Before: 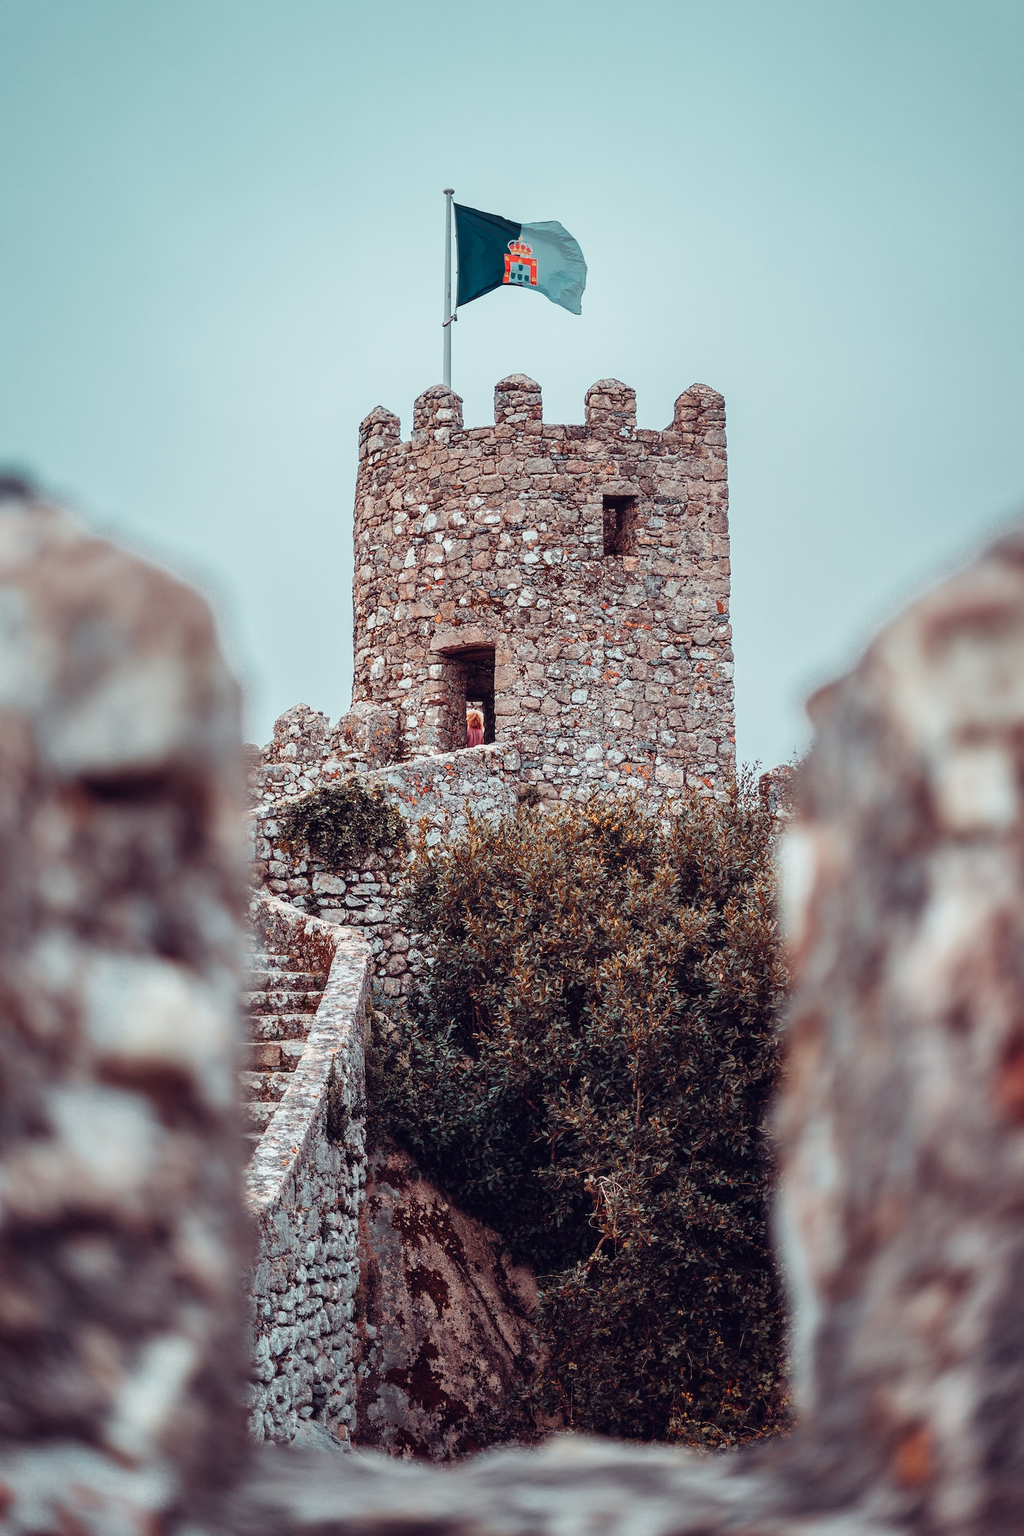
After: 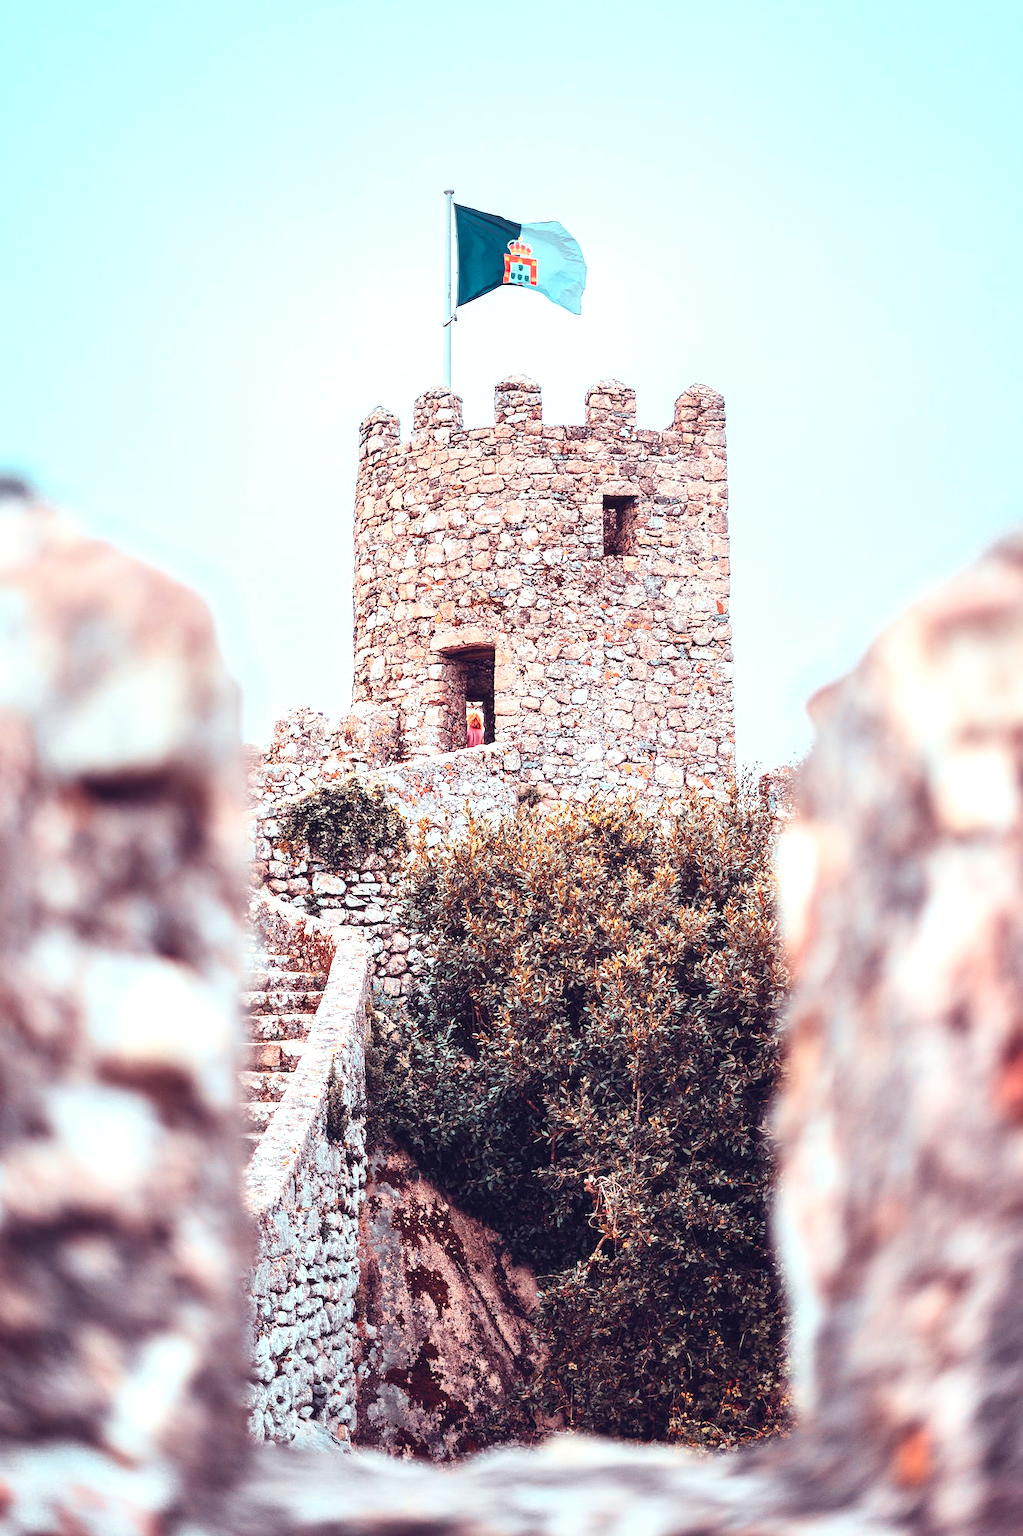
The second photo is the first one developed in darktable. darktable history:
exposure: exposure 1.089 EV, compensate highlight preservation false
contrast brightness saturation: contrast 0.2, brightness 0.15, saturation 0.14
